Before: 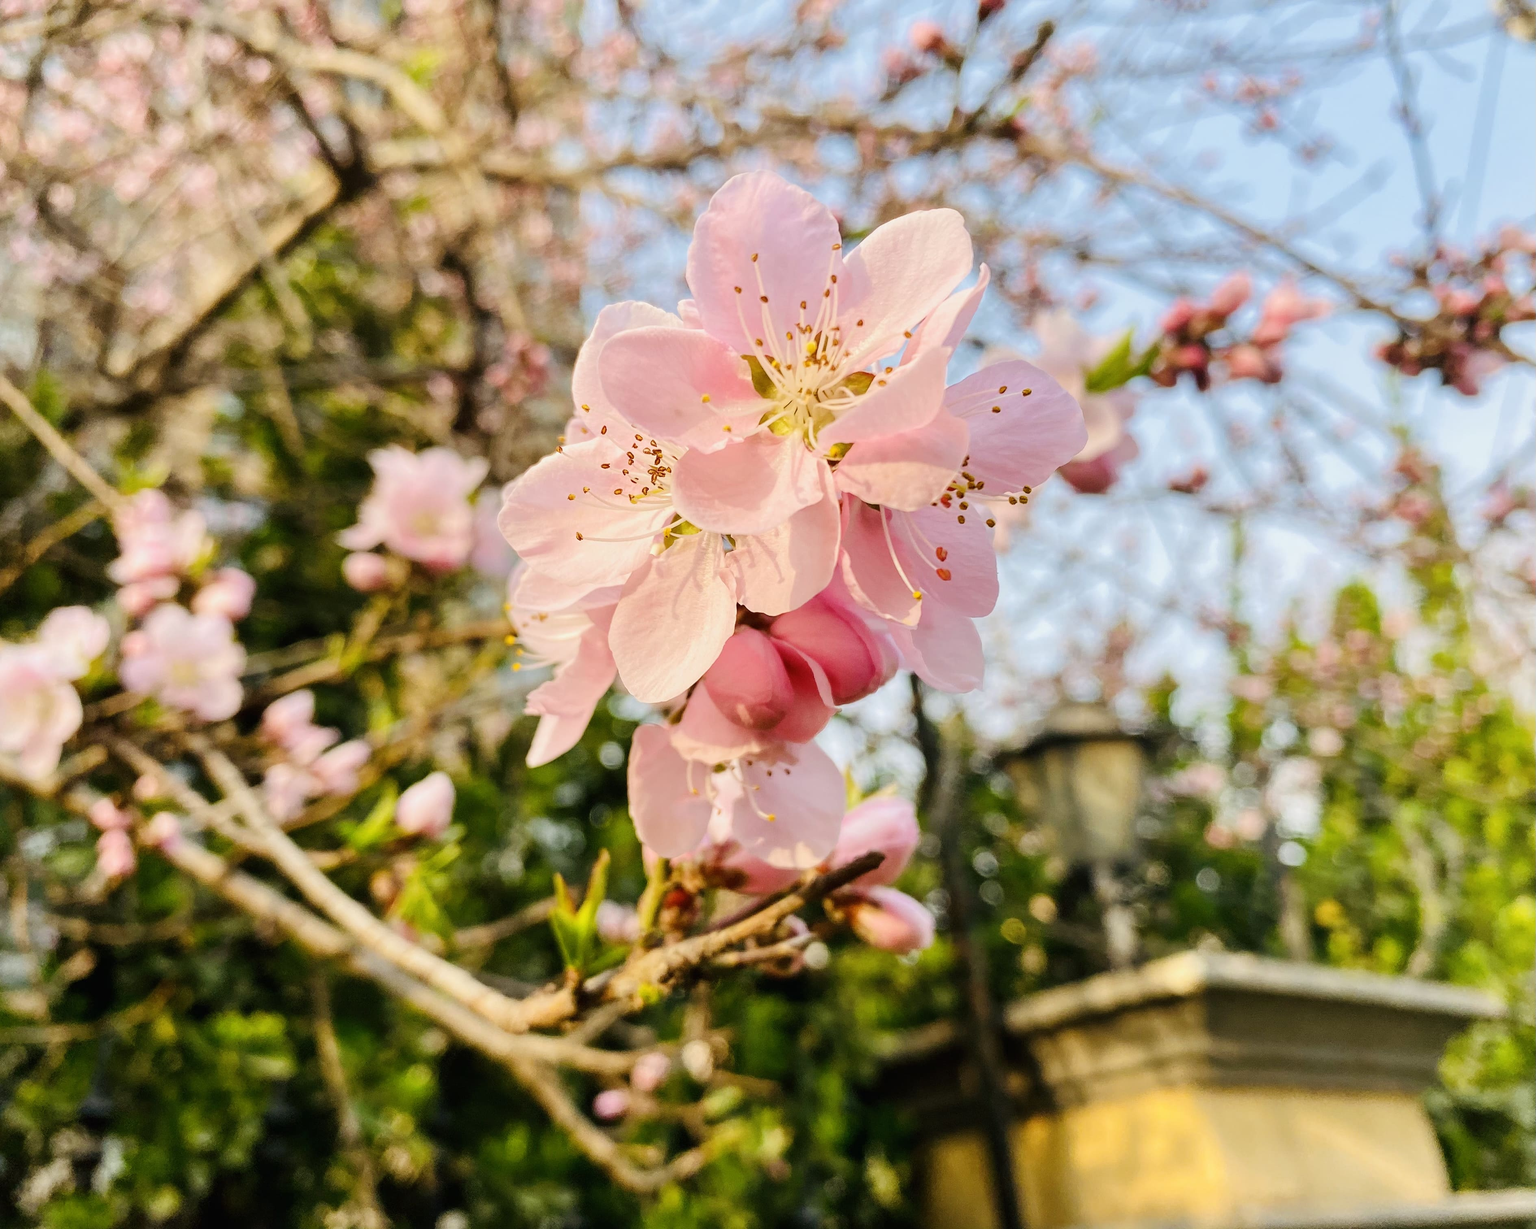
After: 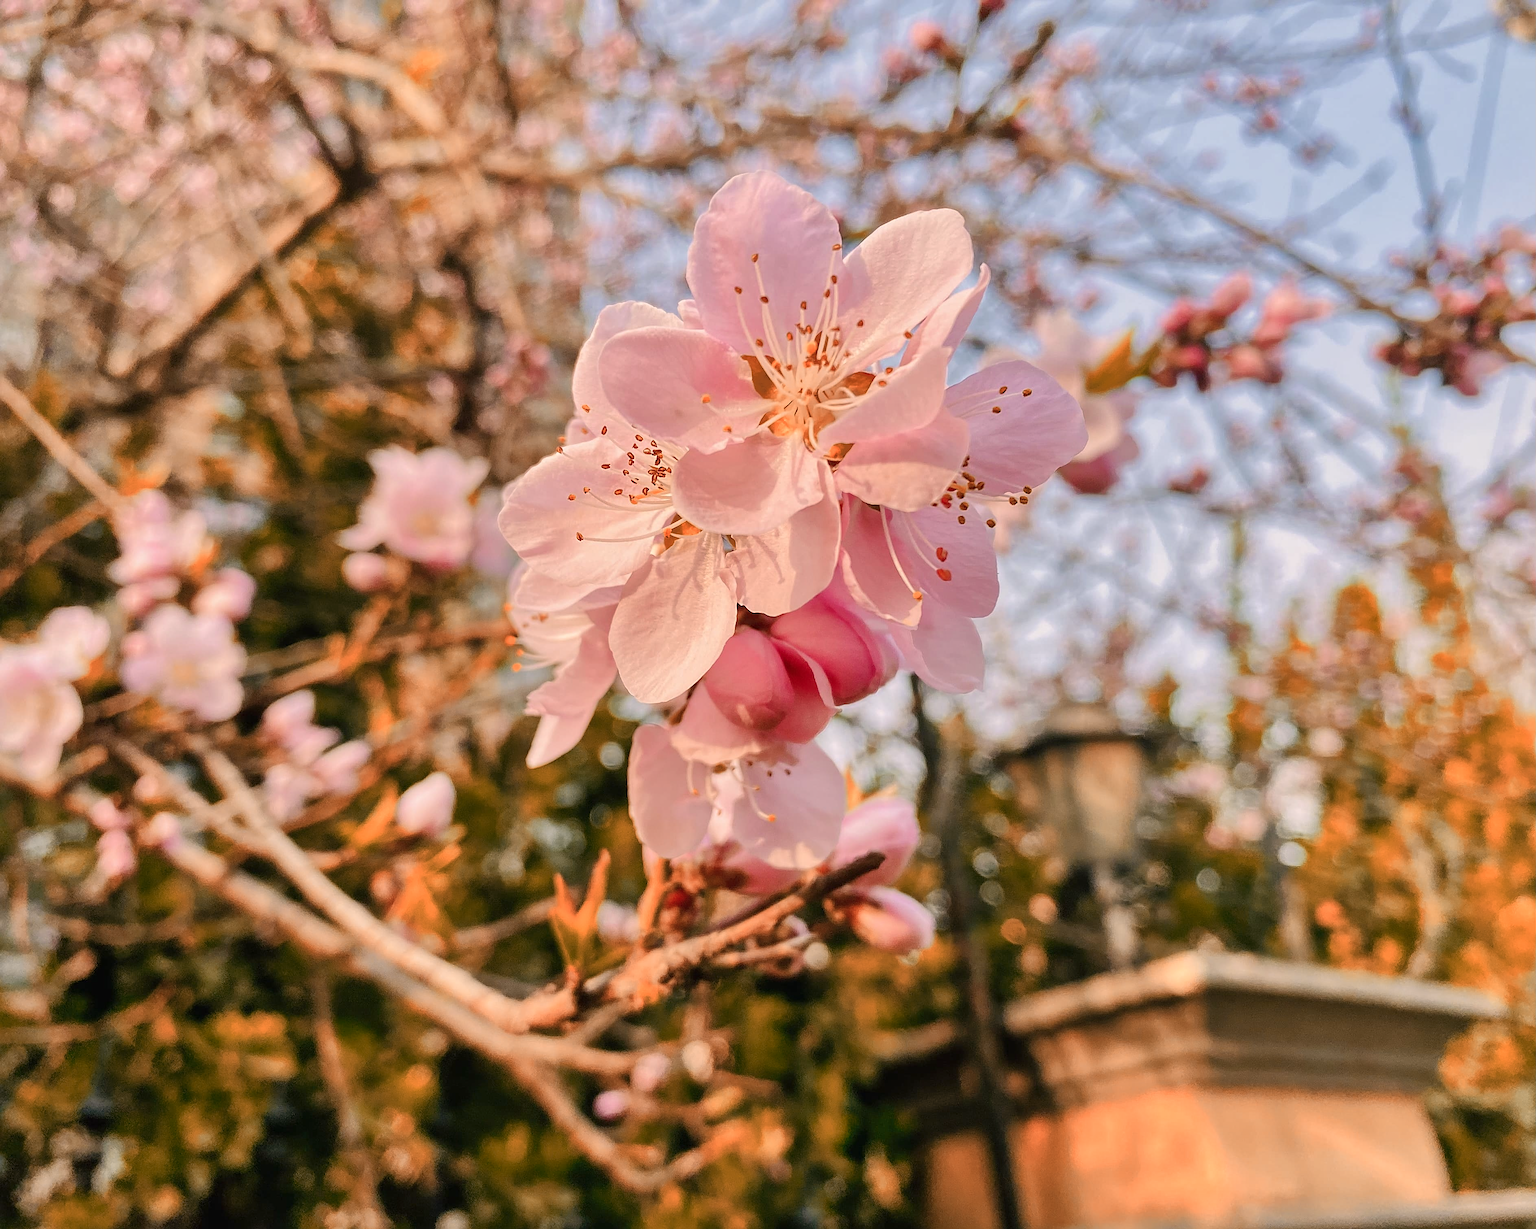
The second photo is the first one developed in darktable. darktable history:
sharpen: on, module defaults
shadows and highlights: on, module defaults
color zones: curves: ch2 [(0, 0.5) (0.084, 0.497) (0.323, 0.335) (0.4, 0.497) (1, 0.5)]
color correction: highlights a* 6.93, highlights b* 3.78
